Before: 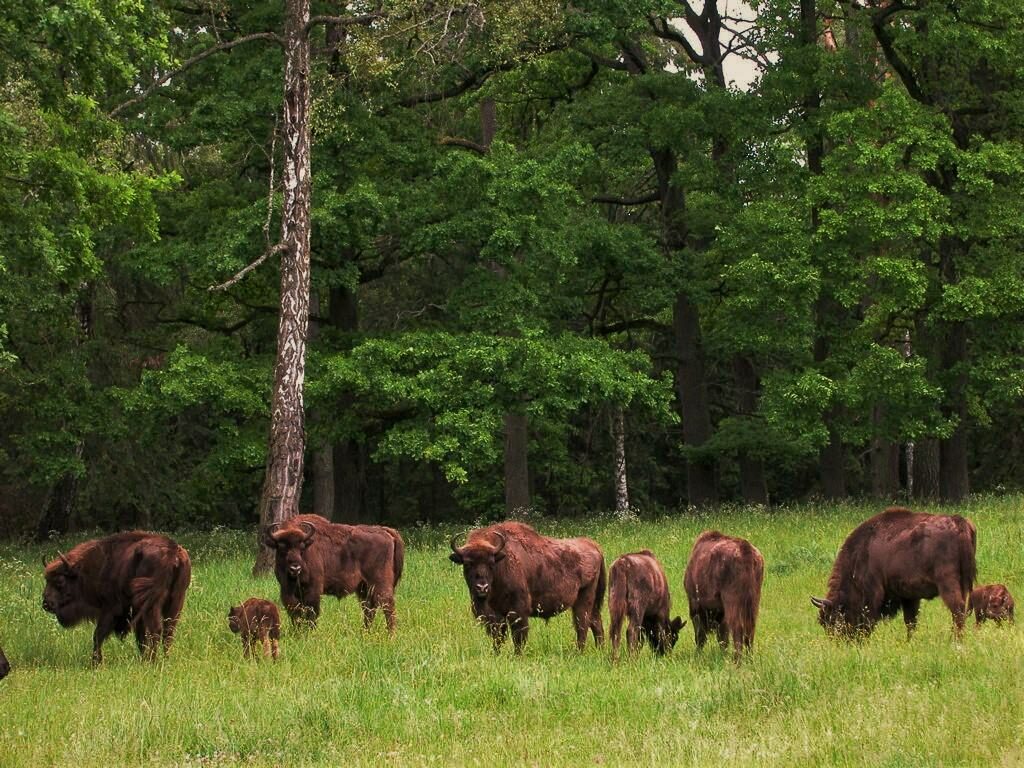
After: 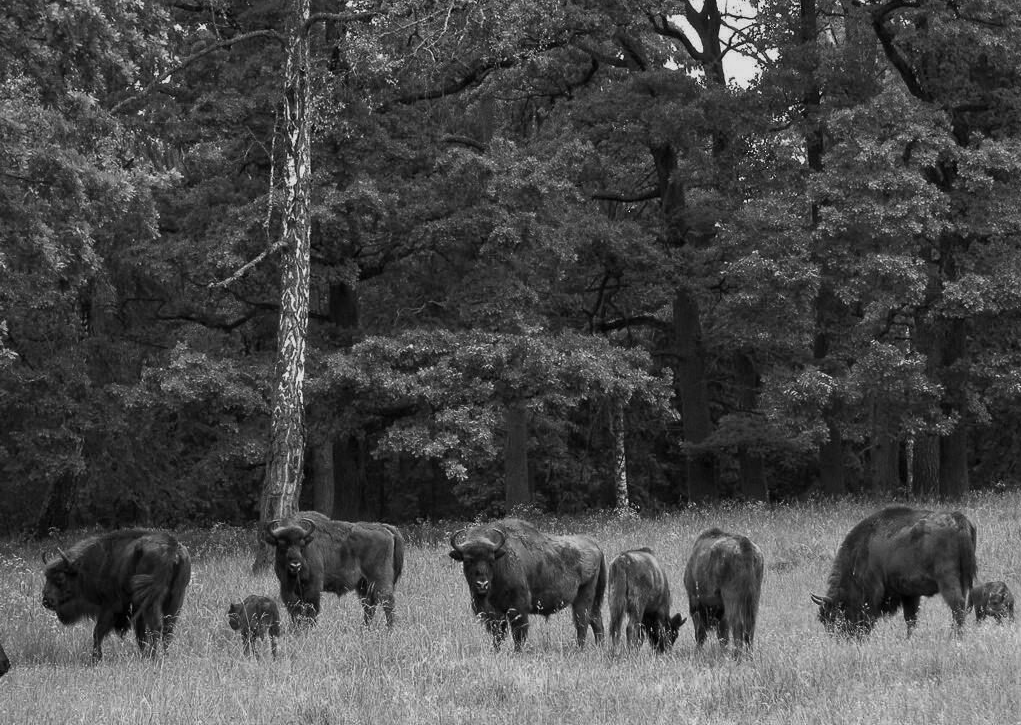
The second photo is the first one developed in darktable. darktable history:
monochrome: a 16.01, b -2.65, highlights 0.52
crop: top 0.448%, right 0.264%, bottom 5.045%
